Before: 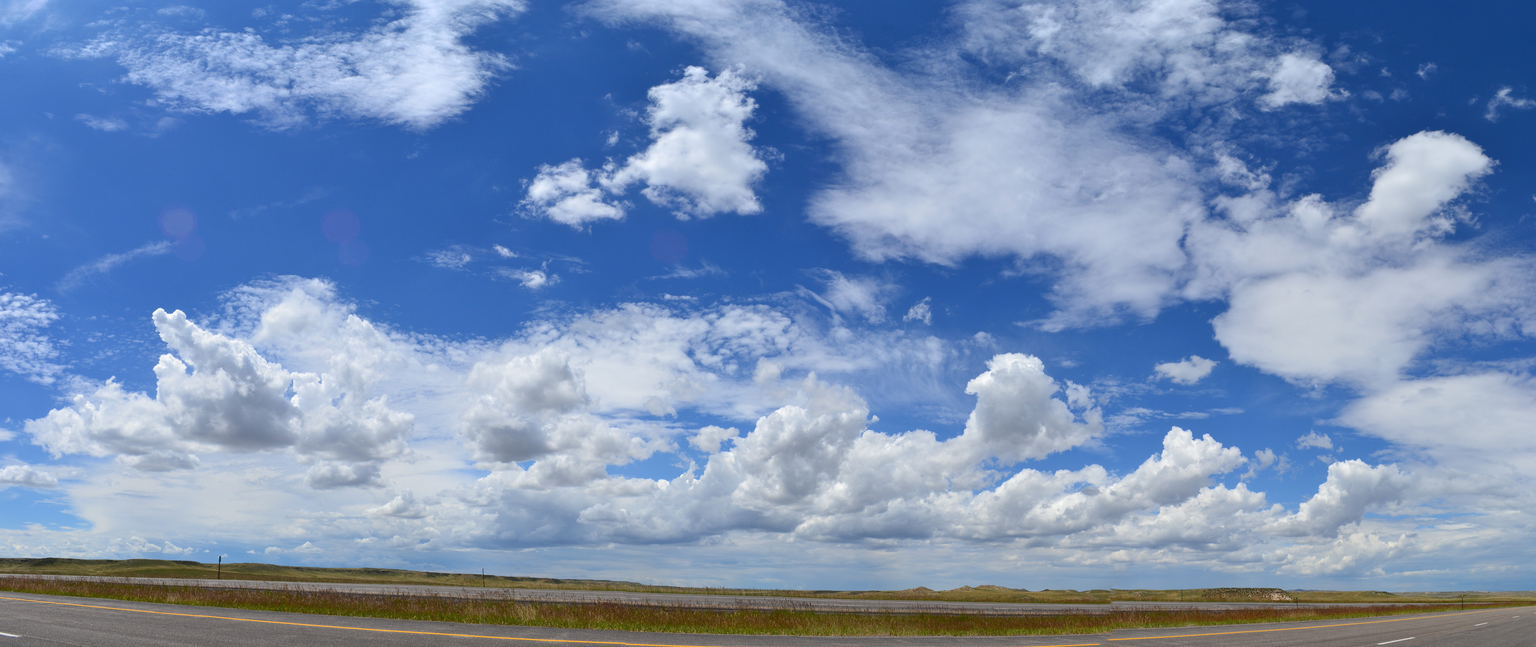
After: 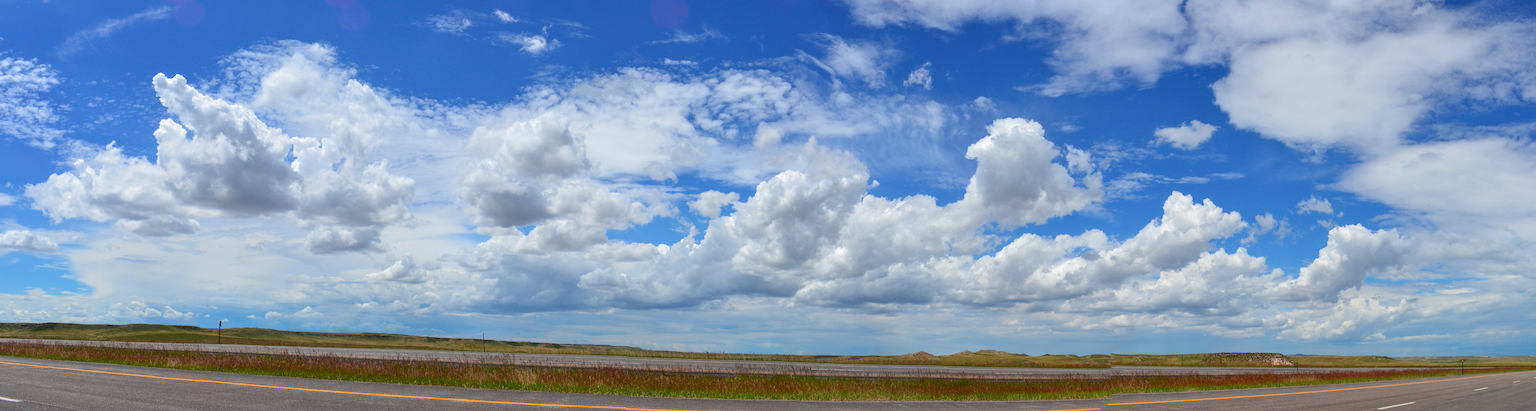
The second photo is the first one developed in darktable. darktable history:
color contrast: green-magenta contrast 1.73, blue-yellow contrast 1.15
crop and rotate: top 36.435%
local contrast: detail 110%
